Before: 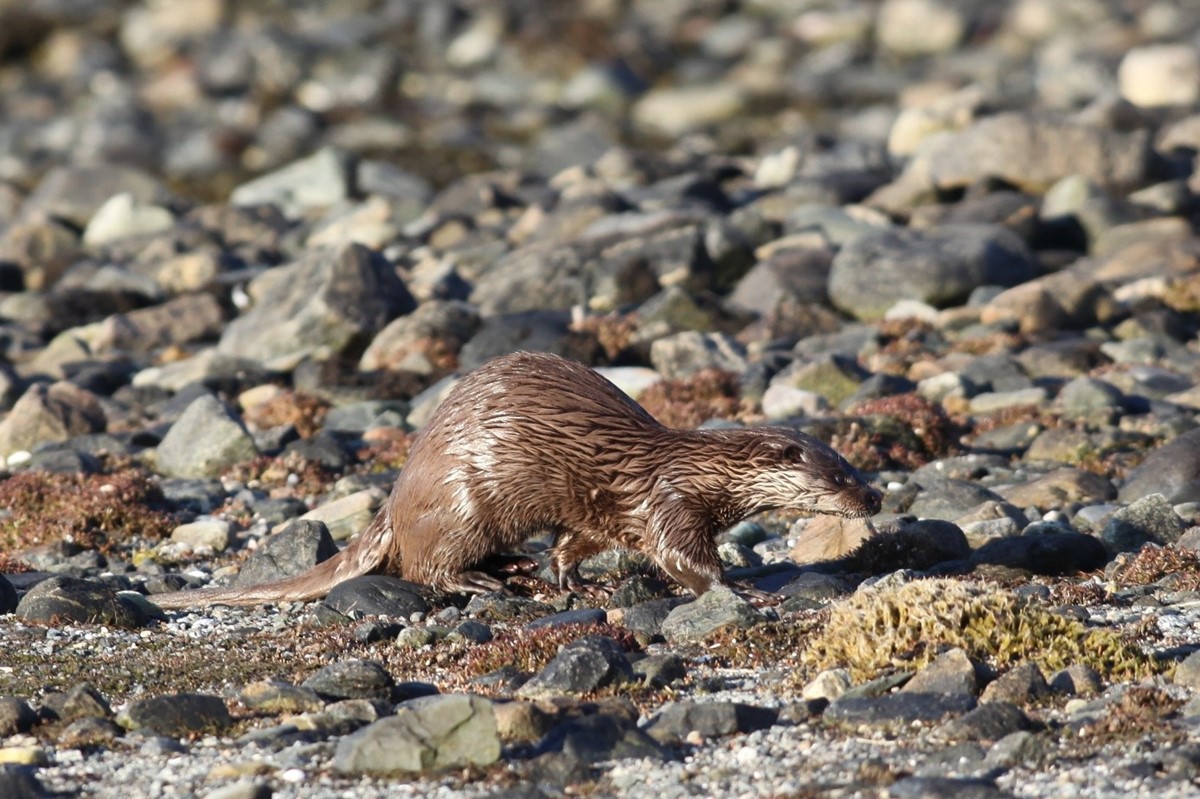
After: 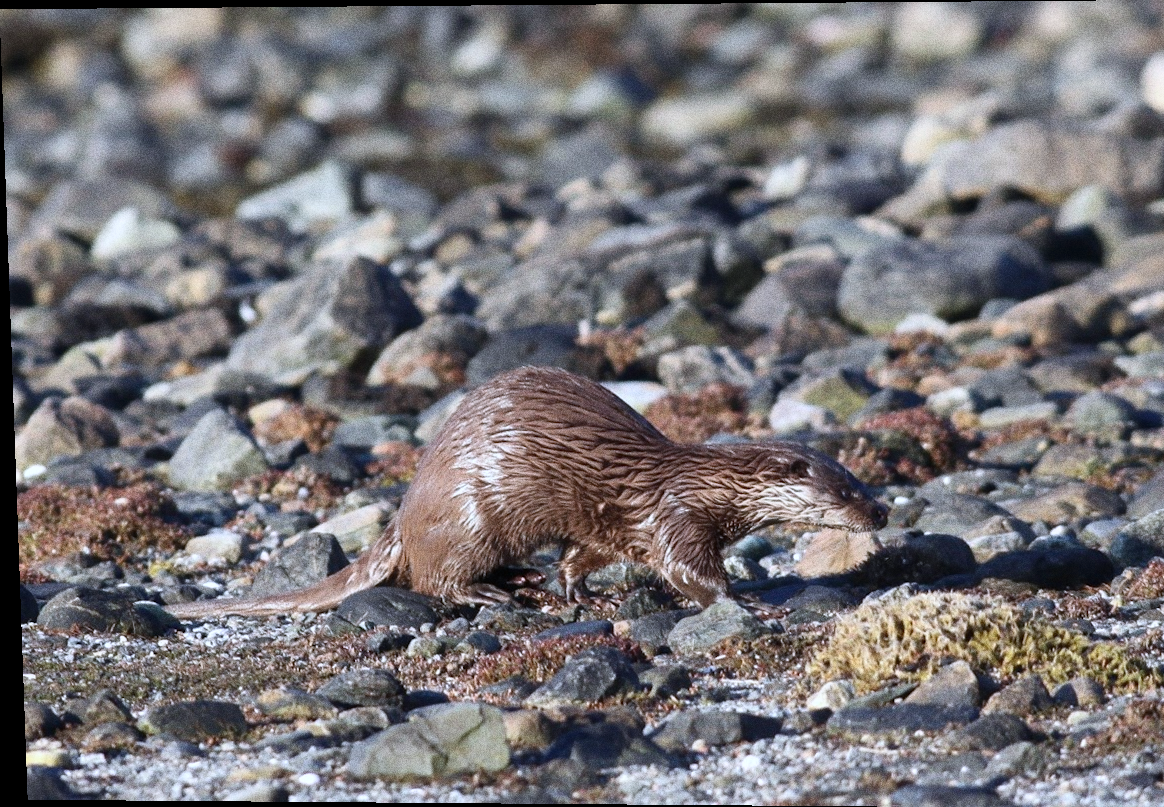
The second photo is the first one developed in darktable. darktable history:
color calibration: illuminant as shot in camera, x 0.37, y 0.382, temperature 4313.32 K
grain: coarseness 0.09 ISO, strength 40%
crop and rotate: right 5.167%
rotate and perspective: lens shift (vertical) 0.048, lens shift (horizontal) -0.024, automatic cropping off
